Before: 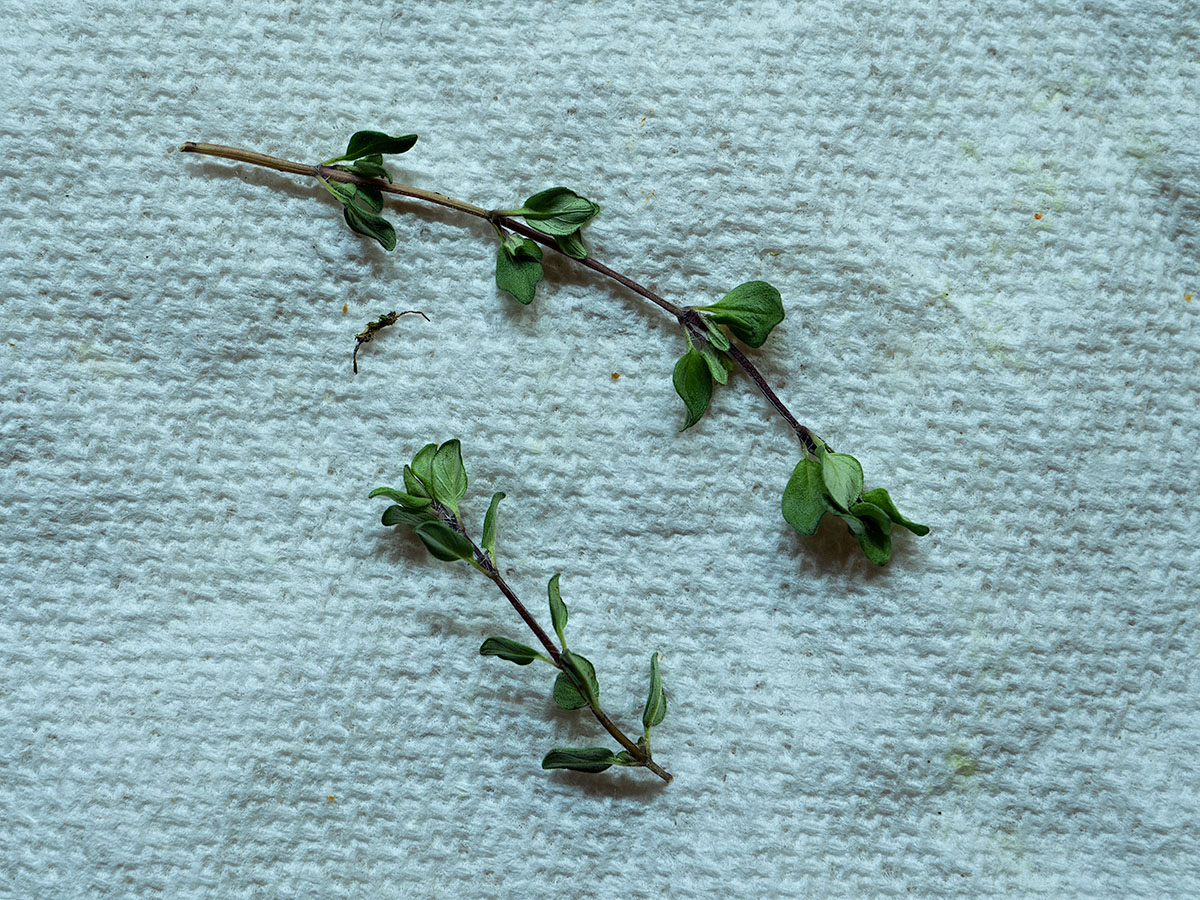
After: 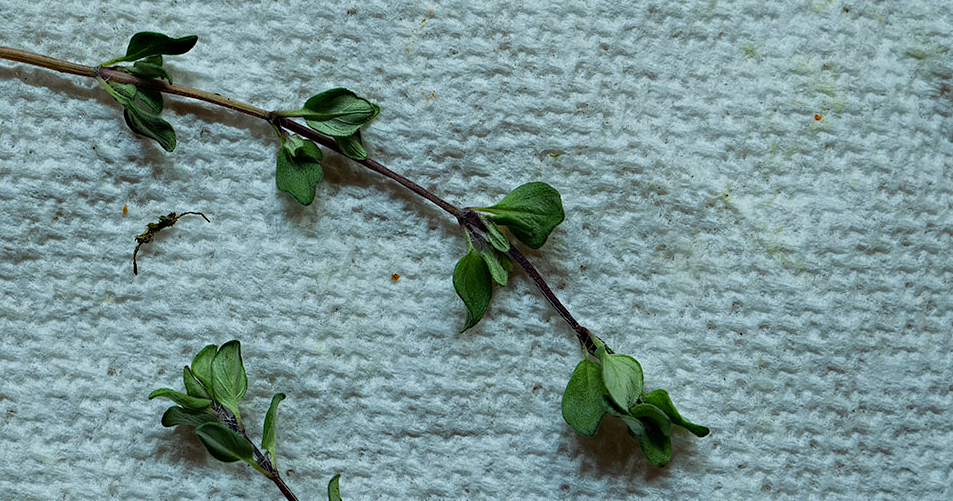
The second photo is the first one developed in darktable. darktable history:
haze removal: compatibility mode true, adaptive false
exposure: black level correction 0, exposure 0.7 EV, compensate exposure bias true, compensate highlight preservation false
crop: left 18.38%, top 11.092%, right 2.134%, bottom 33.217%
